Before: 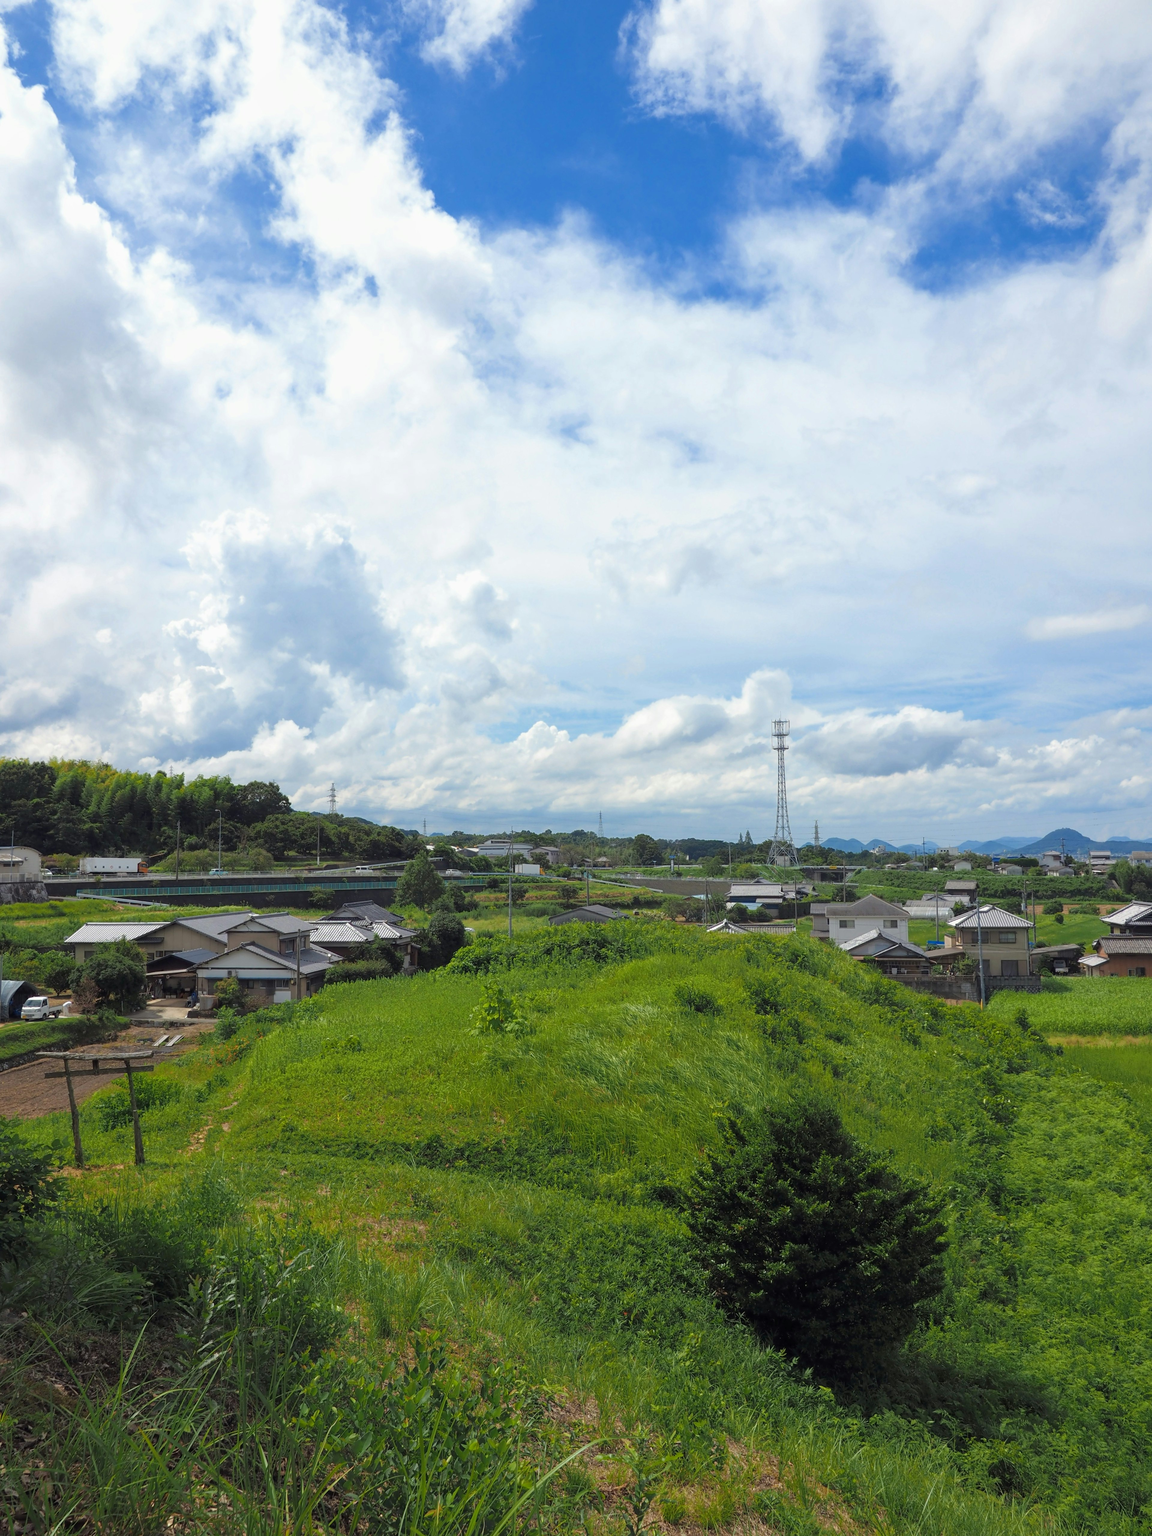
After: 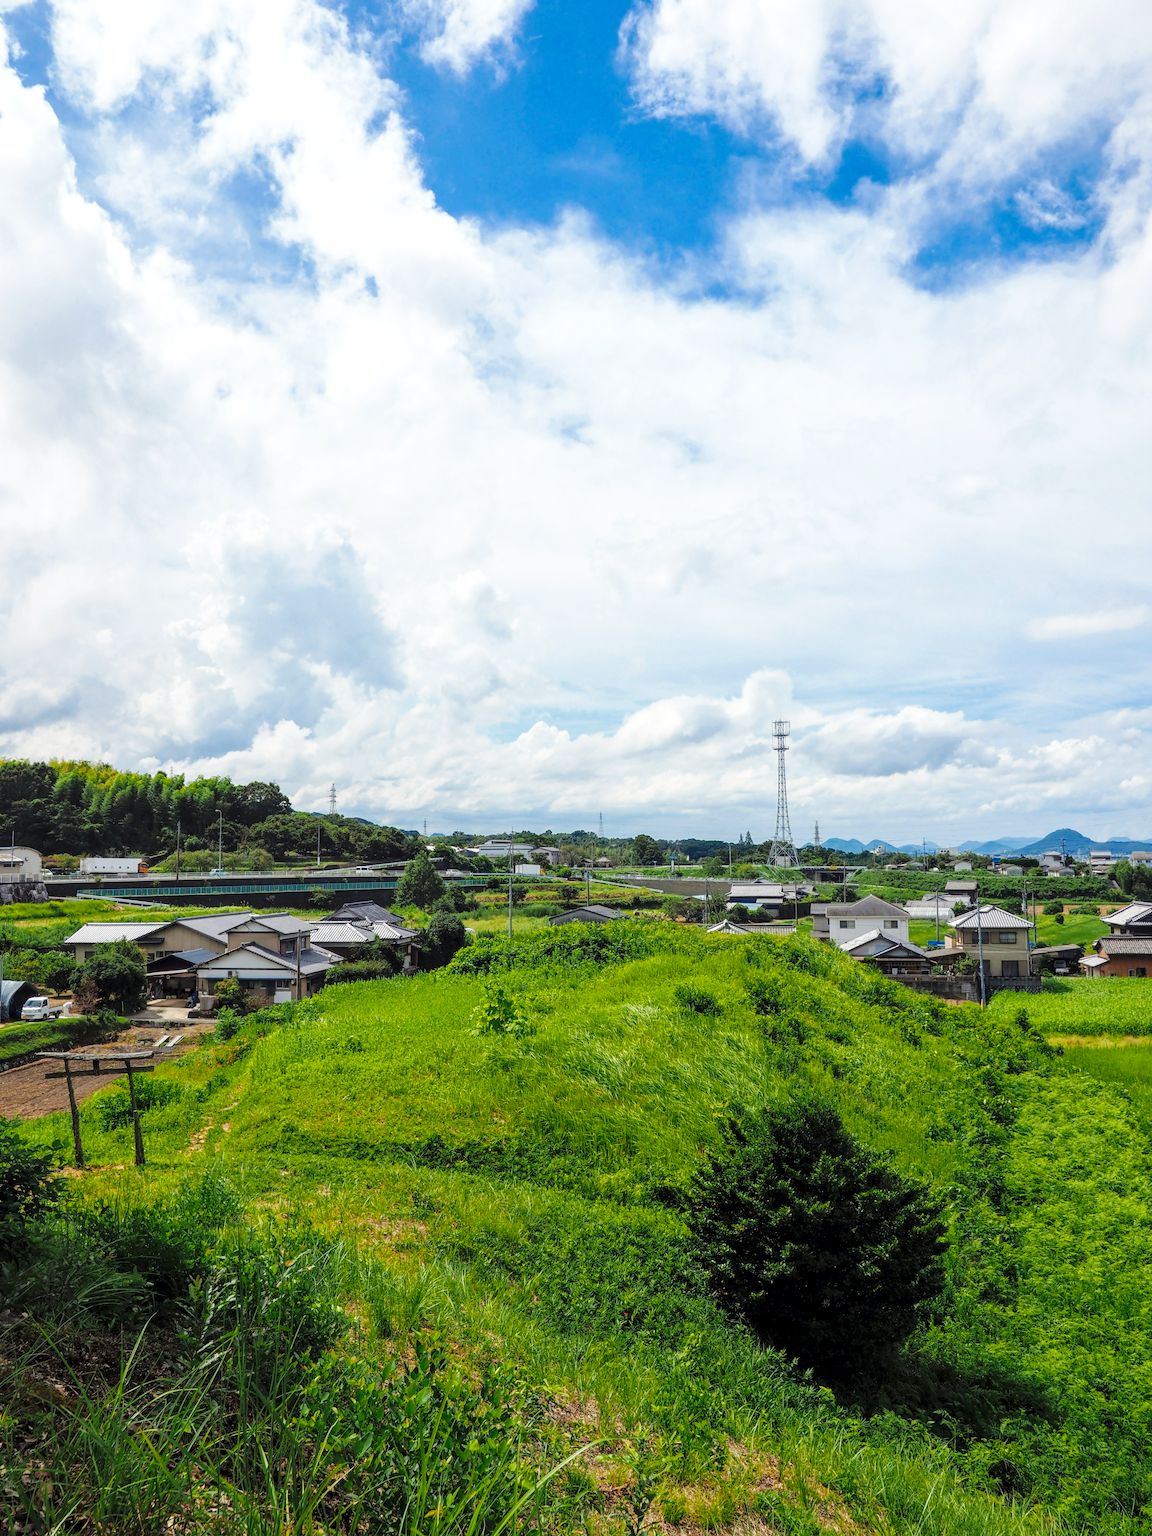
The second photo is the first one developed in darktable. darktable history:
local contrast: on, module defaults
base curve: curves: ch0 [(0, 0) (0.036, 0.025) (0.121, 0.166) (0.206, 0.329) (0.605, 0.79) (1, 1)], preserve colors none
